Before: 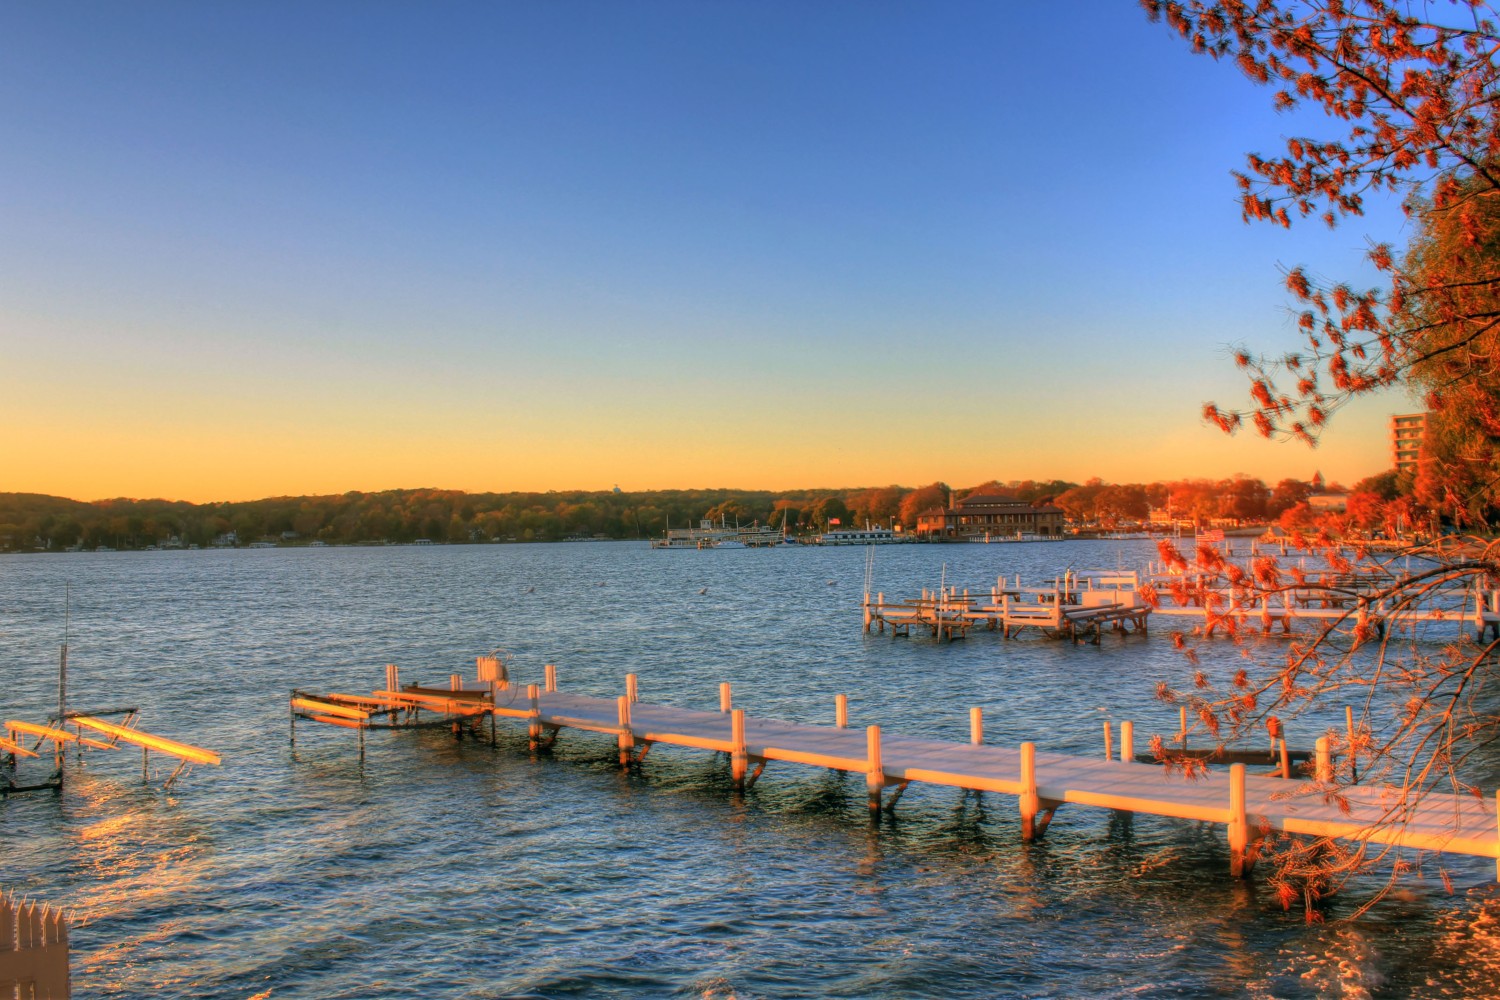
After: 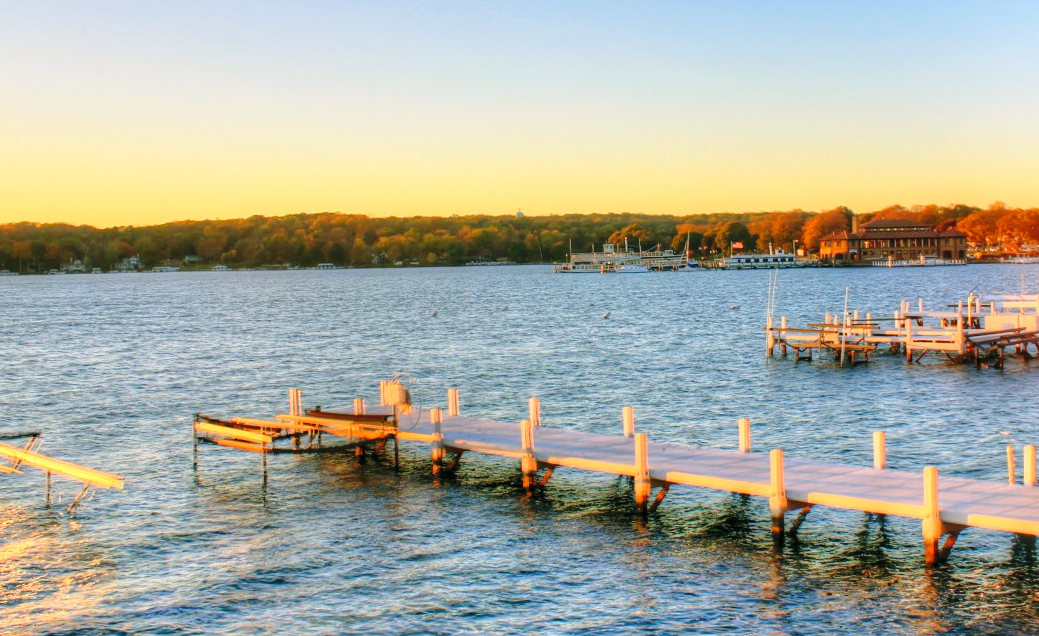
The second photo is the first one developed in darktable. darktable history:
crop: left 6.488%, top 27.668%, right 24.183%, bottom 8.656%
base curve: curves: ch0 [(0, 0) (0.028, 0.03) (0.121, 0.232) (0.46, 0.748) (0.859, 0.968) (1, 1)], preserve colors none
